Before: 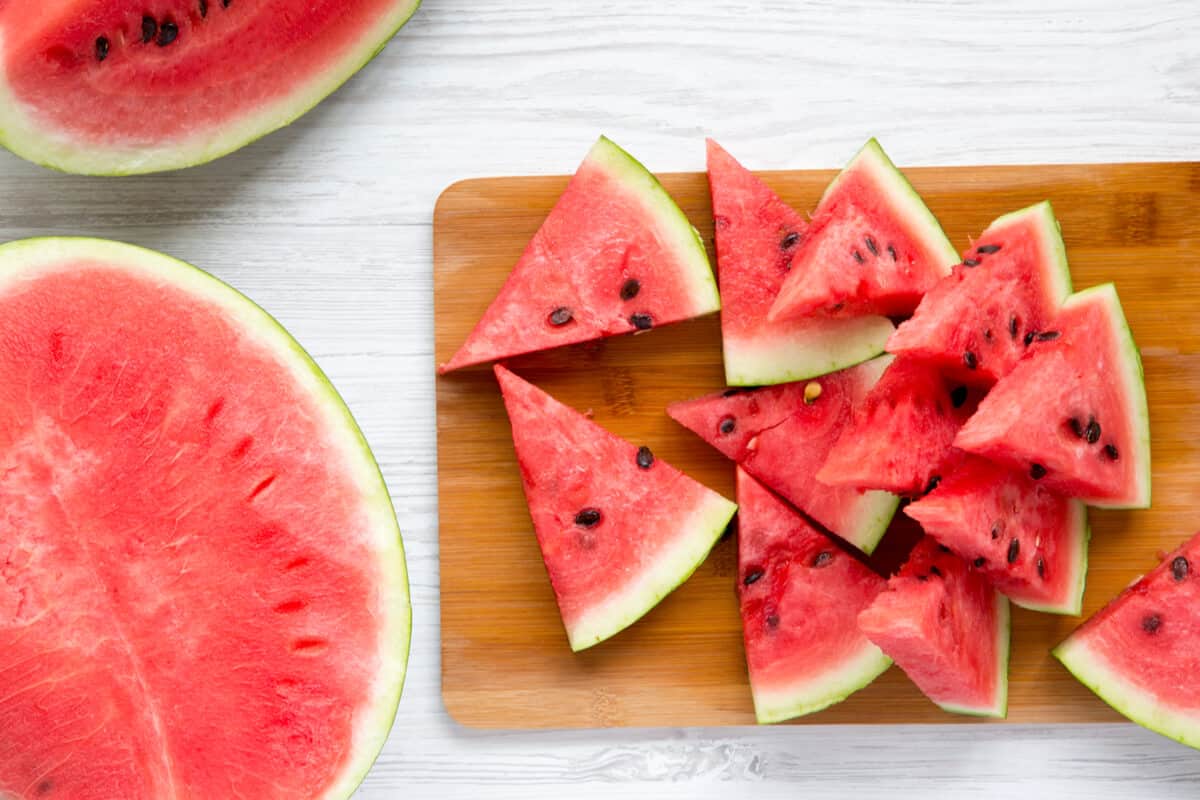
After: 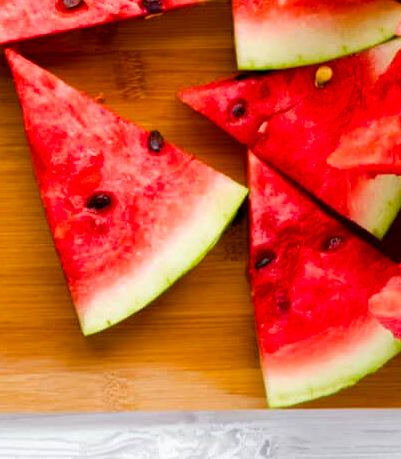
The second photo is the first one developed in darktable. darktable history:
crop: left 40.793%, top 39.567%, right 25.761%, bottom 3.038%
color balance rgb: perceptual saturation grading › global saturation 54.538%, perceptual saturation grading › highlights -50.222%, perceptual saturation grading › mid-tones 40.566%, perceptual saturation grading › shadows 30.493%, global vibrance 20%
